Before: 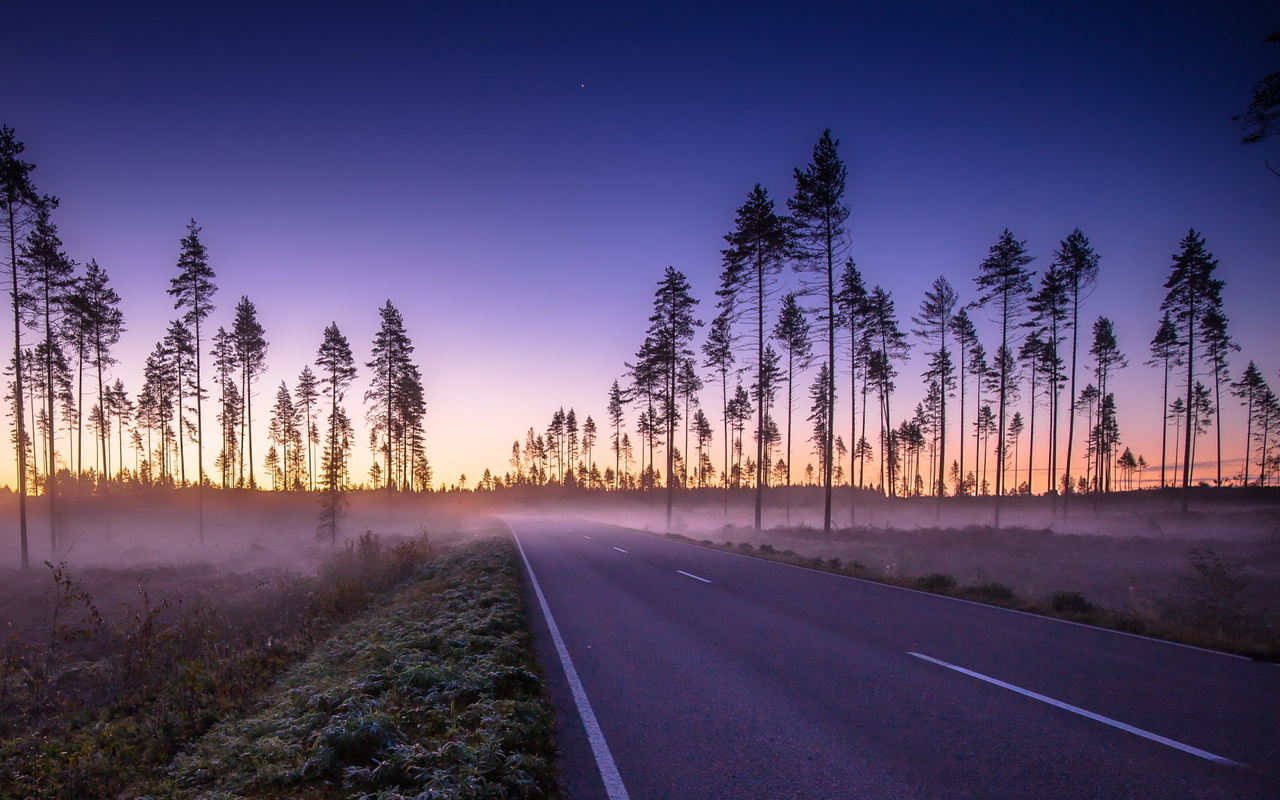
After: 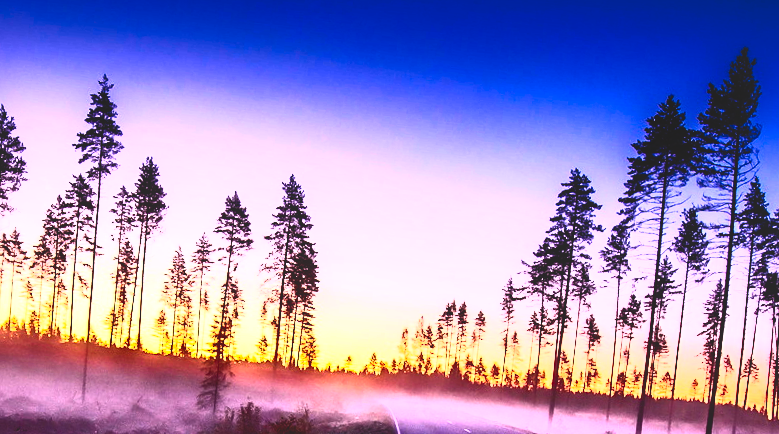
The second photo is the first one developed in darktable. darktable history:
contrast brightness saturation: contrast 0.828, brightness 0.592, saturation 0.606
crop and rotate: angle -5.57°, left 2.172%, top 7.028%, right 27.759%, bottom 30.458%
base curve: curves: ch0 [(0, 0.02) (0.083, 0.036) (1, 1)], preserve colors none
local contrast: mode bilateral grid, contrast 20, coarseness 50, detail 162%, midtone range 0.2
exposure: black level correction 0, exposure 0.69 EV, compensate exposure bias true, compensate highlight preservation false
